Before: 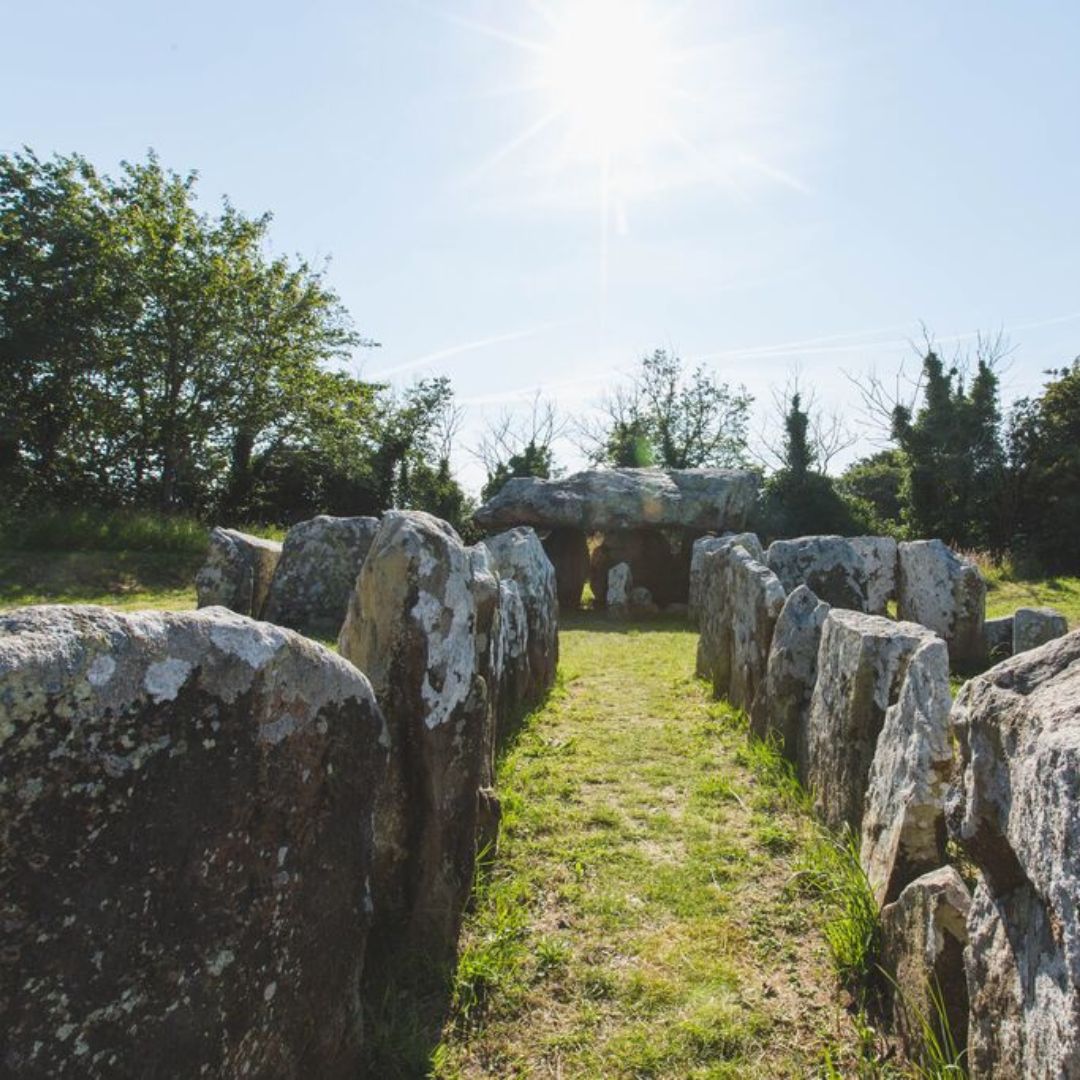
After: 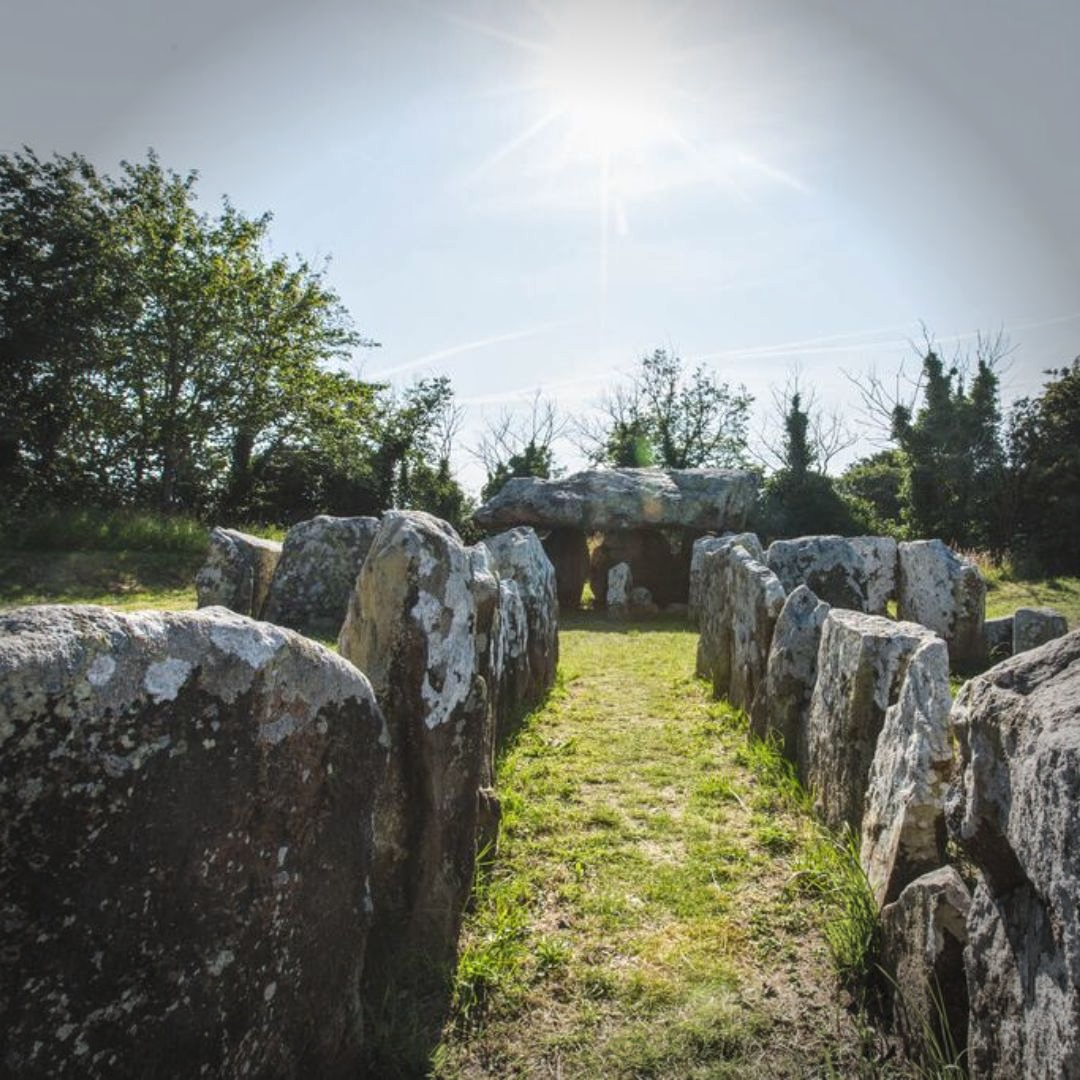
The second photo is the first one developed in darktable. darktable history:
local contrast: on, module defaults
vignetting: fall-off radius 31.21%
